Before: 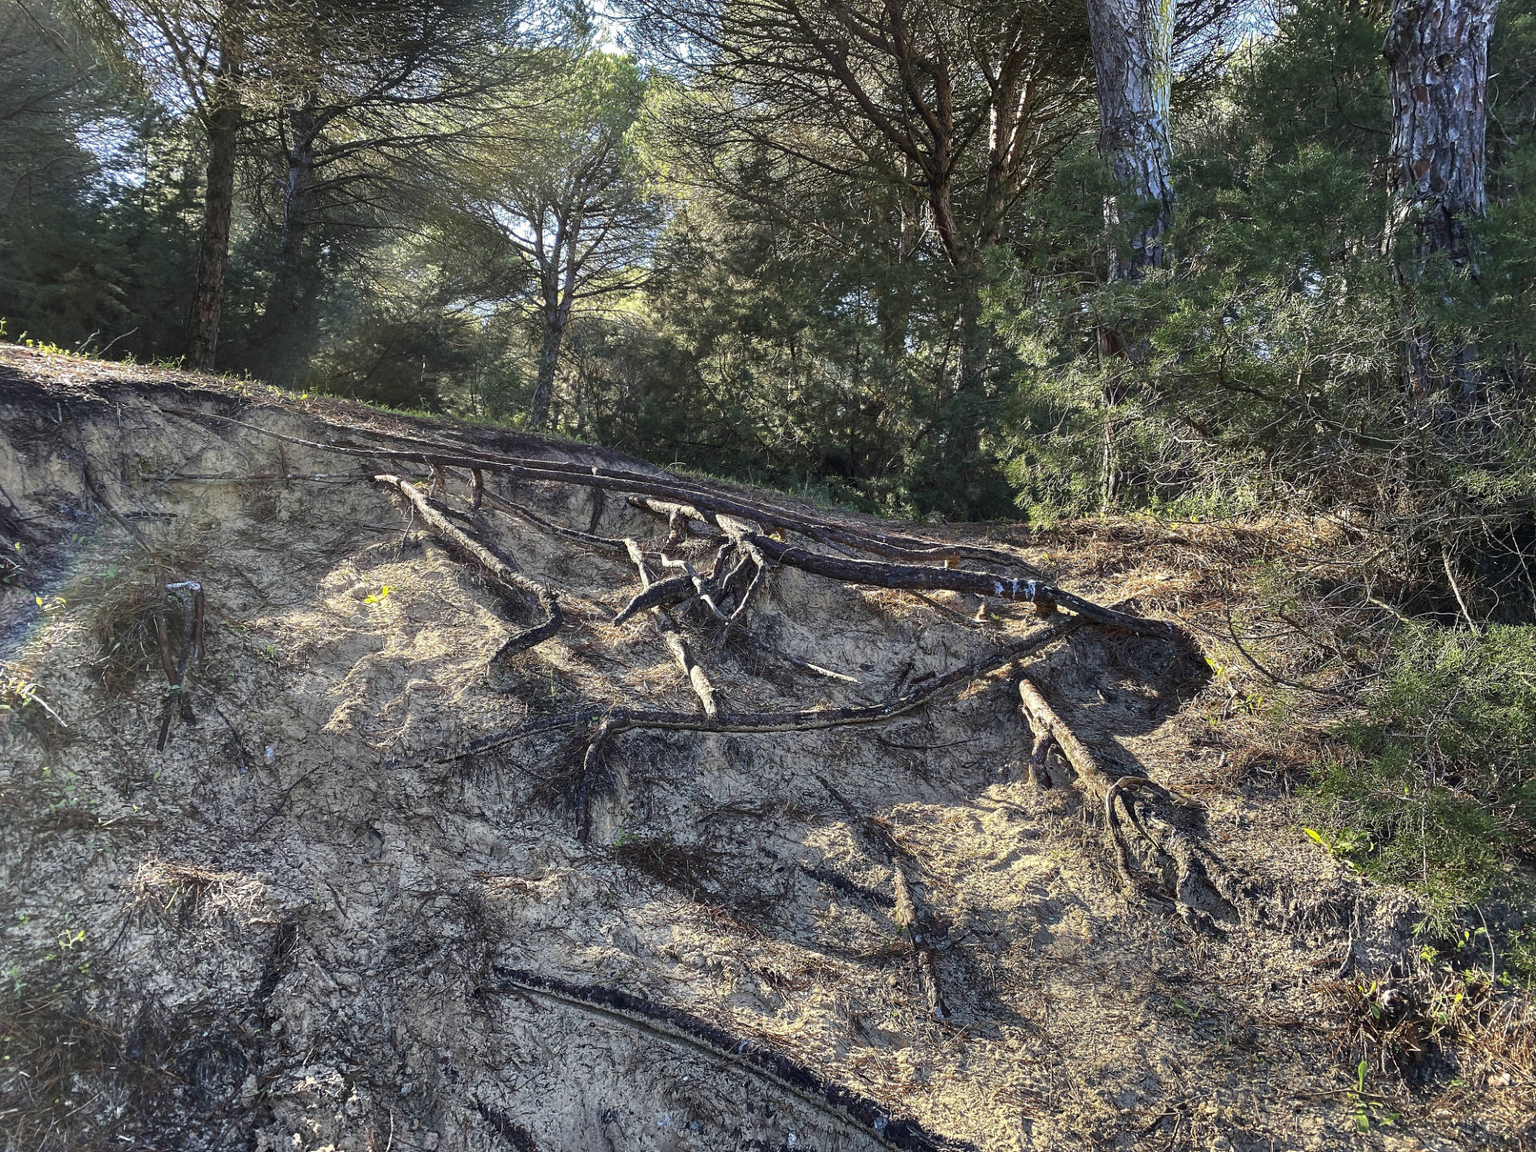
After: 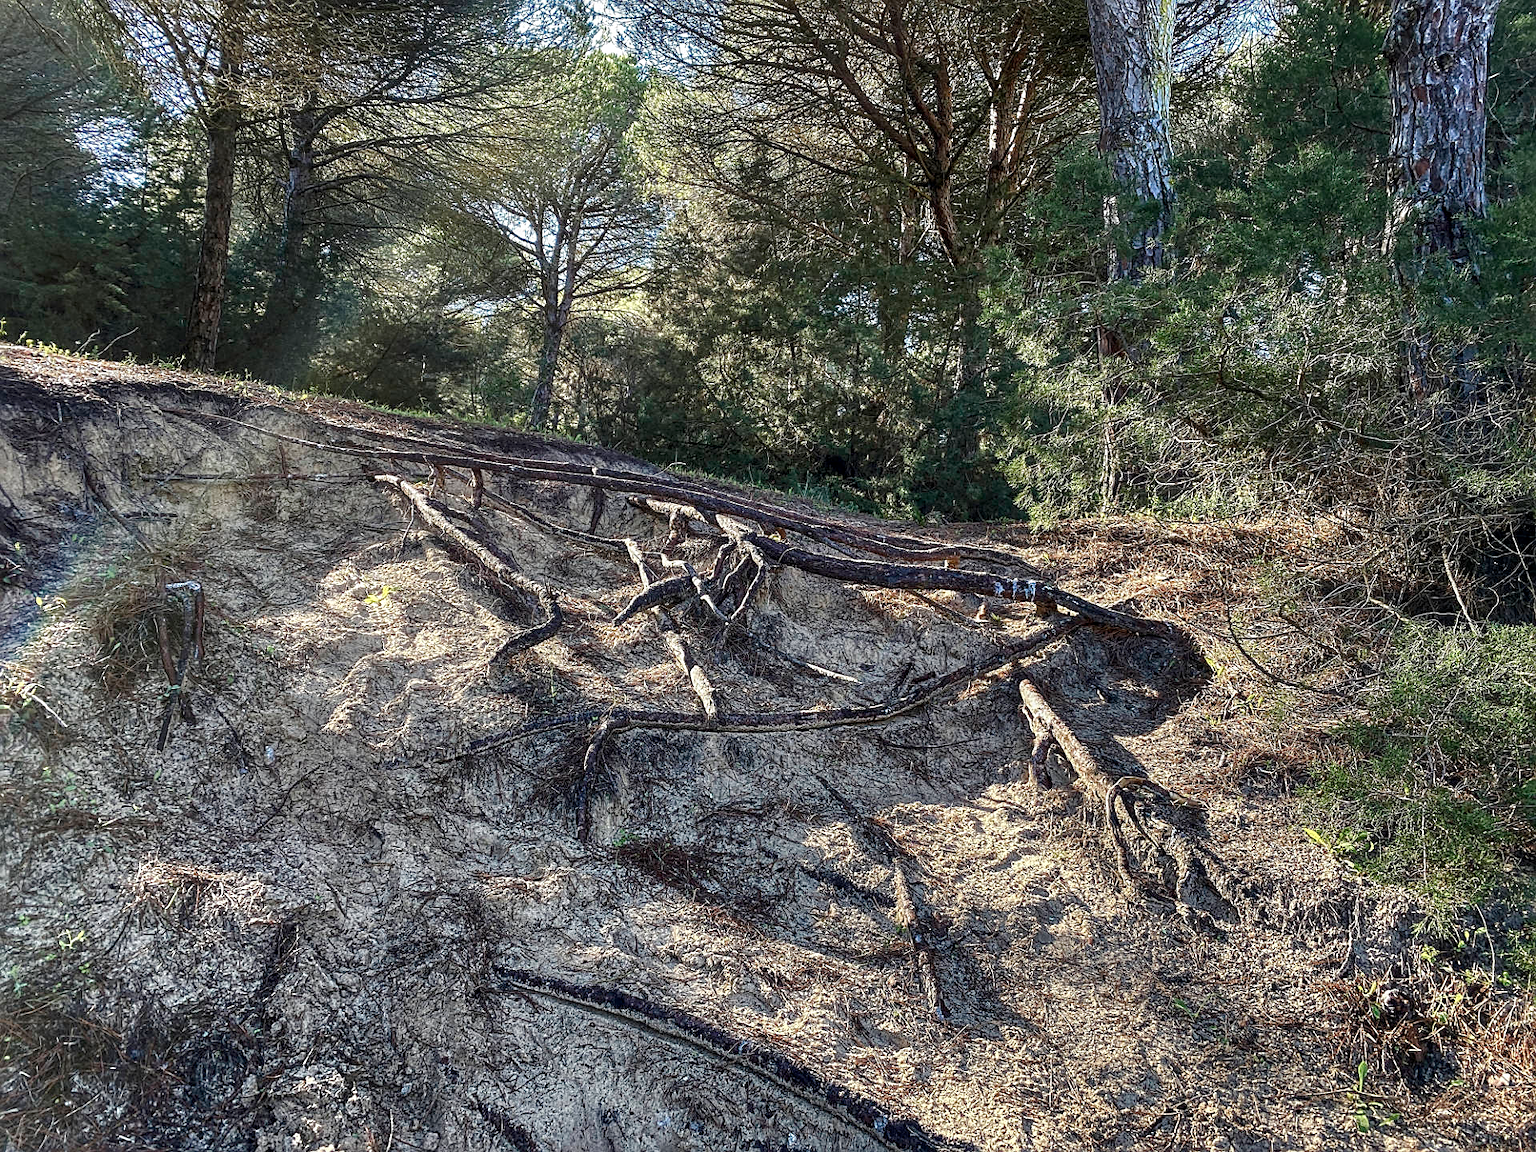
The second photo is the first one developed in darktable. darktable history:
contrast brightness saturation: saturation -0.045
local contrast: on, module defaults
color balance rgb: global offset › hue 171.9°, linear chroma grading › global chroma 8.724%, perceptual saturation grading › global saturation -11.014%, perceptual saturation grading › highlights -27.26%, perceptual saturation grading › shadows 21.673%, global vibrance 20%
sharpen: on, module defaults
